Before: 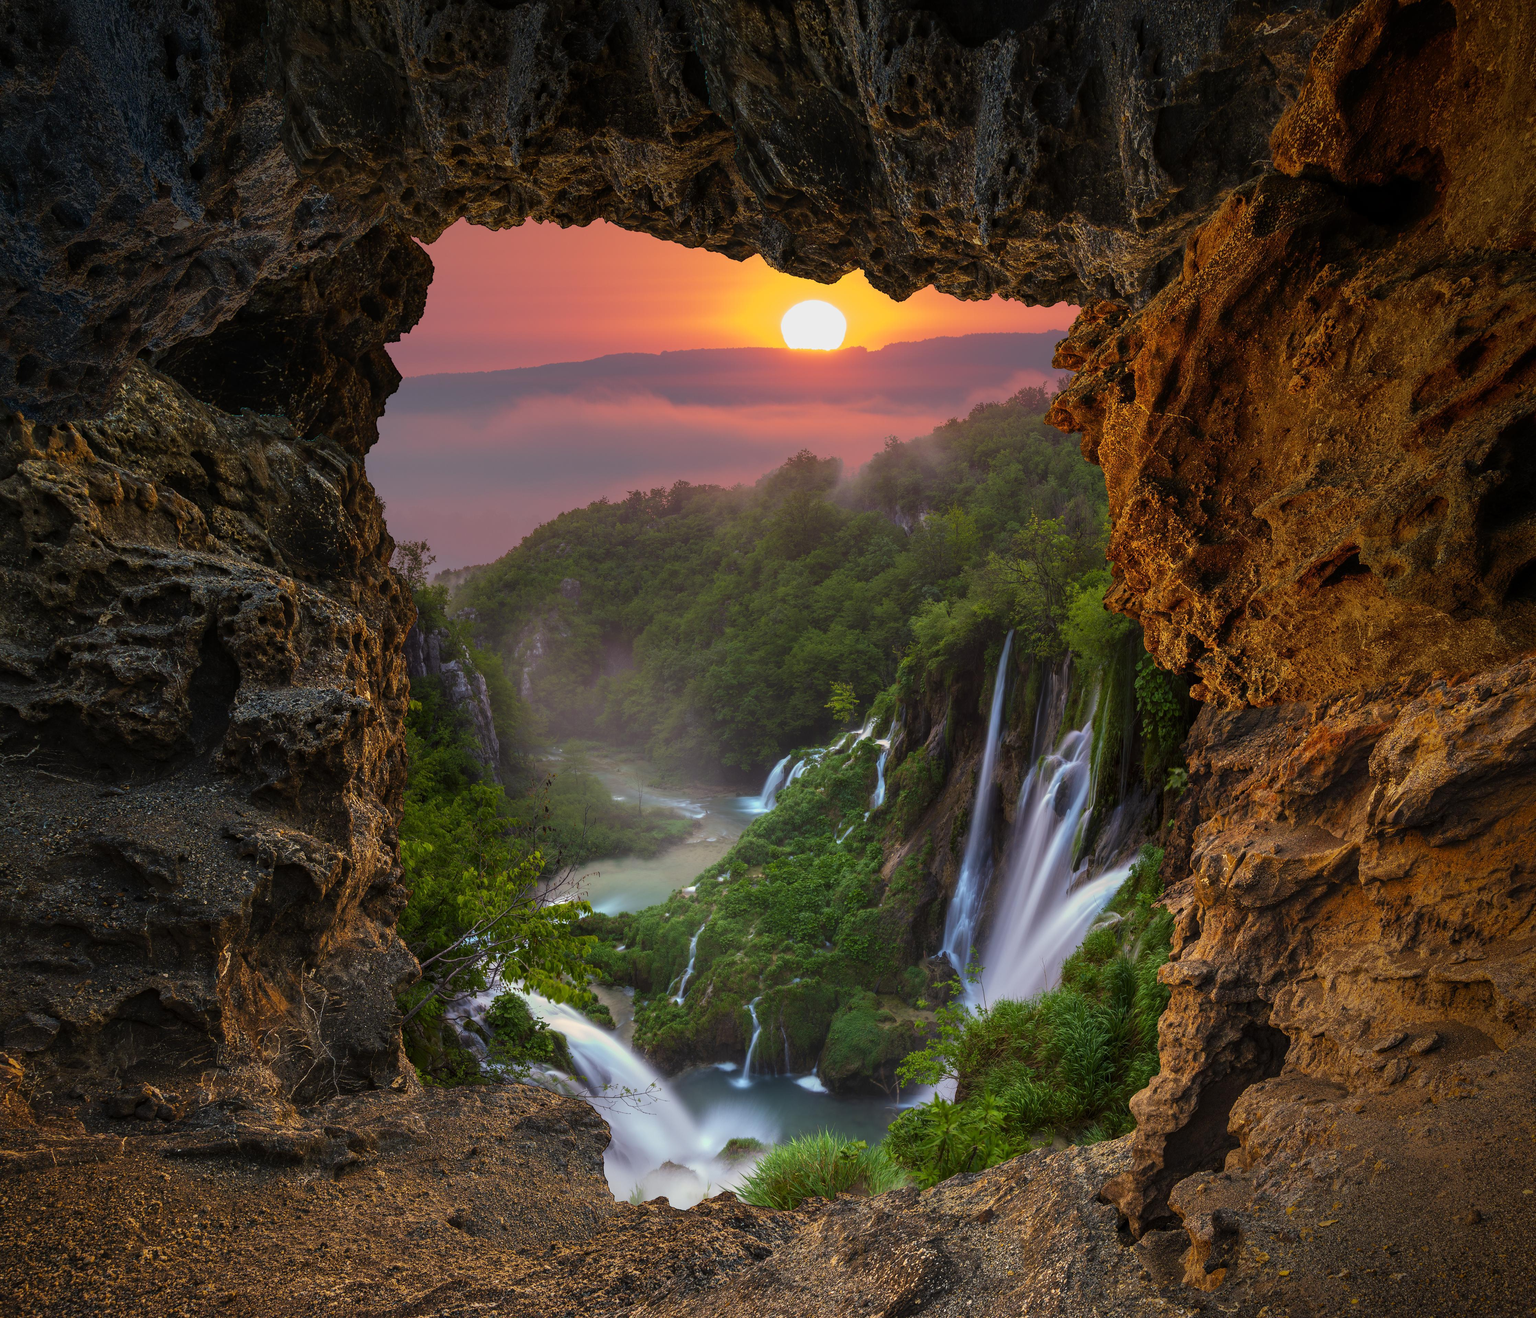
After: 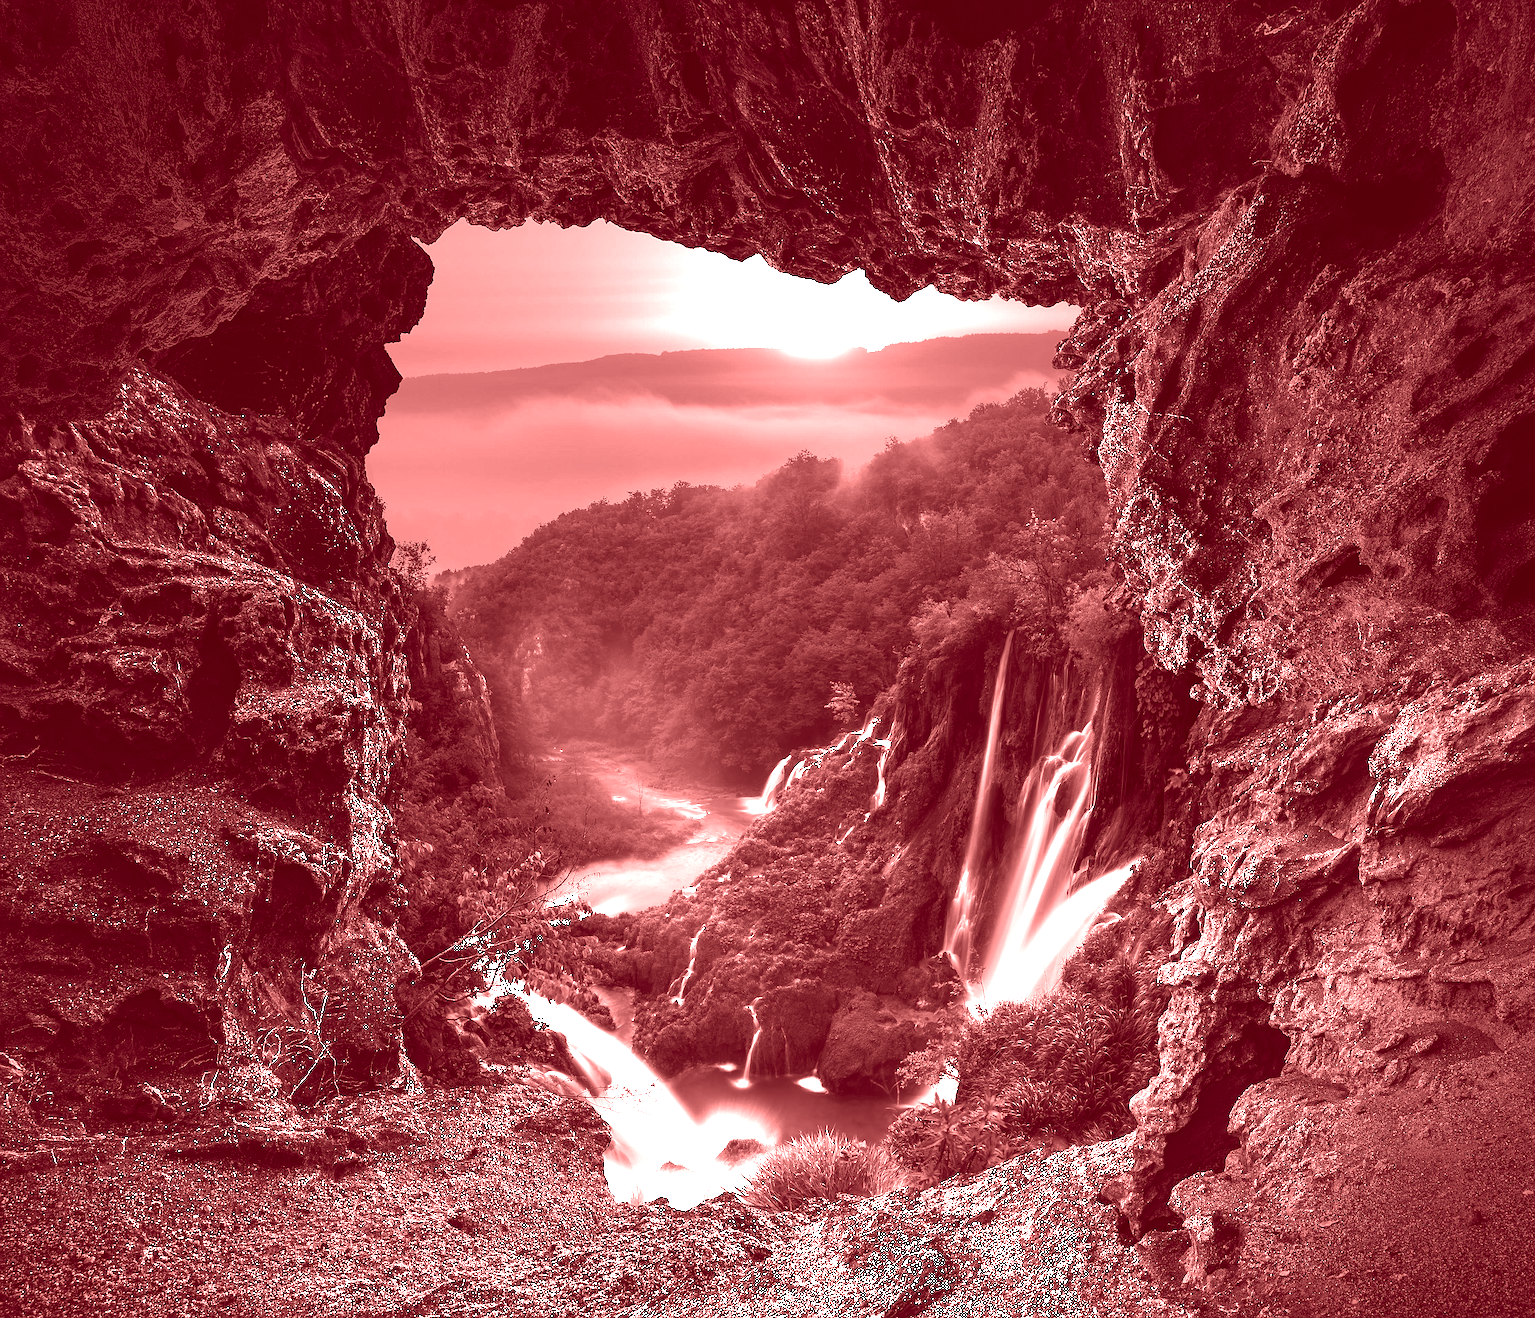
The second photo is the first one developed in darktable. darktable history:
colorize: saturation 60%, source mix 100%
sharpen: on, module defaults
color balance rgb: linear chroma grading › shadows -30%, linear chroma grading › global chroma 35%, perceptual saturation grading › global saturation 75%, perceptual saturation grading › shadows -30%, perceptual brilliance grading › highlights 75%, perceptual brilliance grading › shadows -30%, global vibrance 35%
